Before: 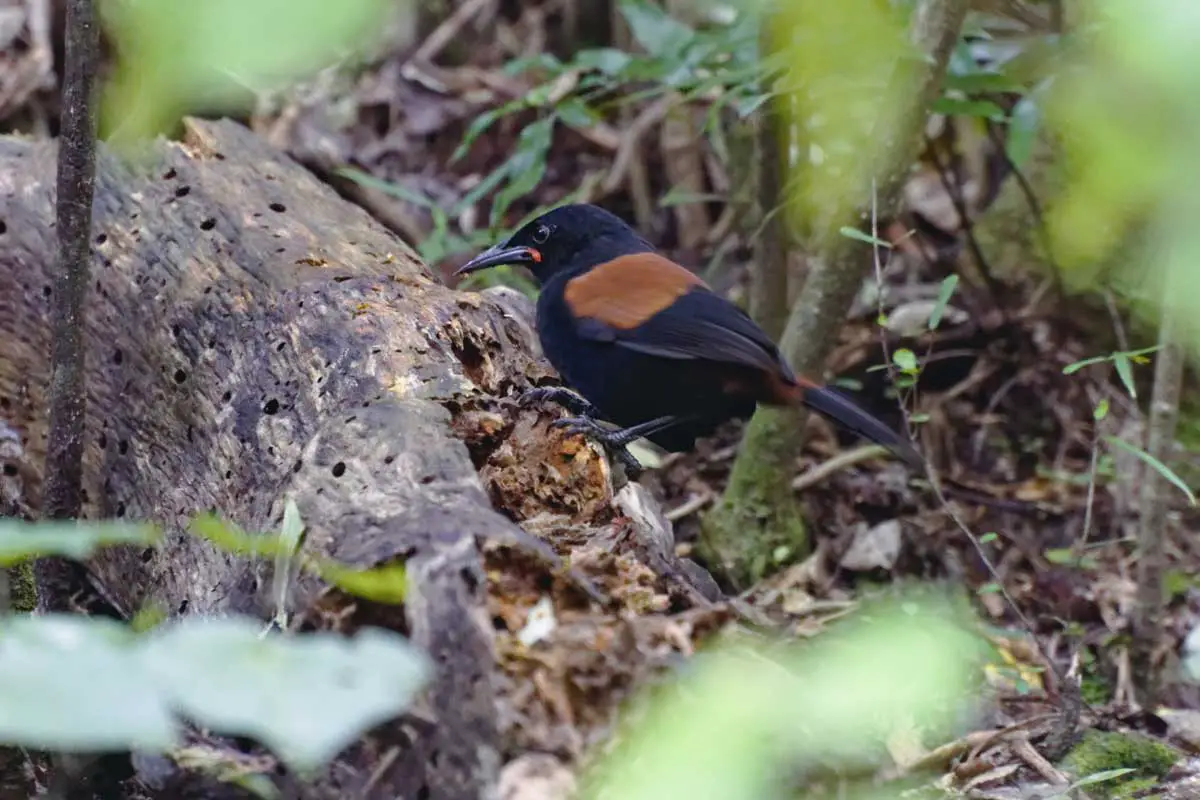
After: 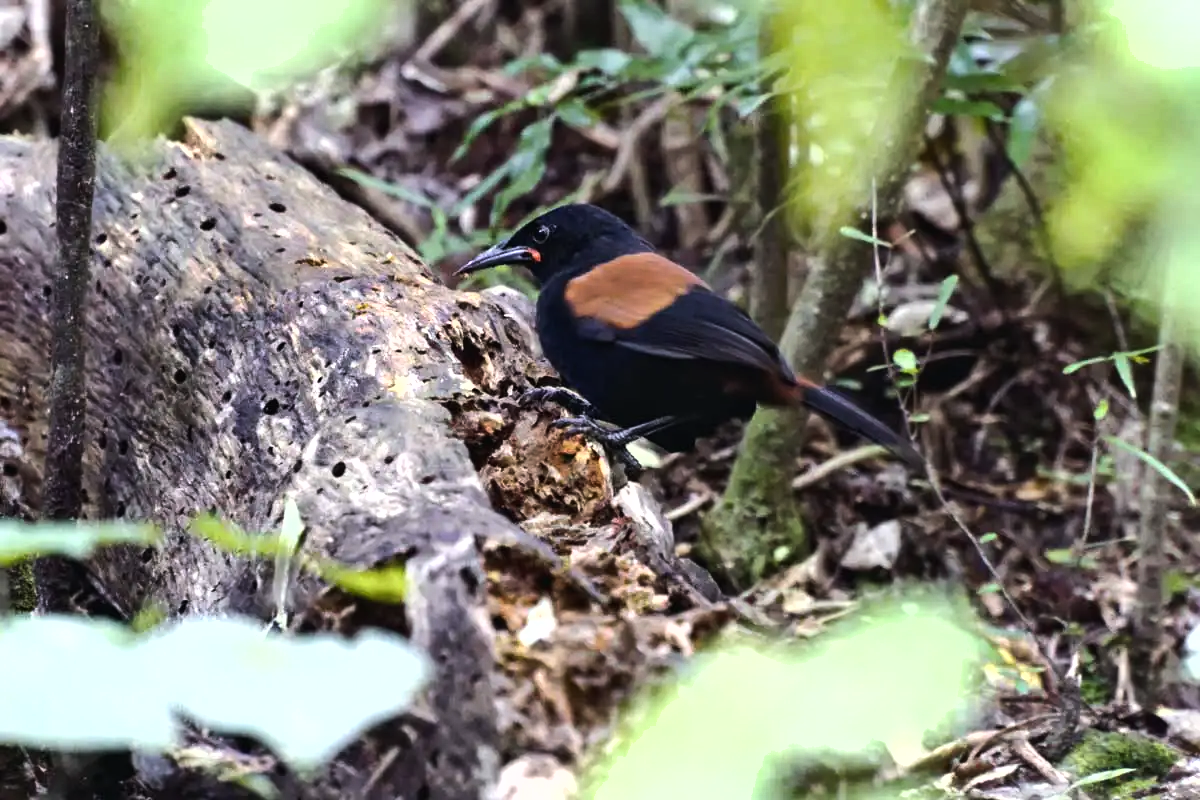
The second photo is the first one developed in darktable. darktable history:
shadows and highlights: low approximation 0.01, soften with gaussian
tone equalizer: -8 EV -1.08 EV, -7 EV -1.01 EV, -6 EV -0.867 EV, -5 EV -0.578 EV, -3 EV 0.578 EV, -2 EV 0.867 EV, -1 EV 1.01 EV, +0 EV 1.08 EV, edges refinement/feathering 500, mask exposure compensation -1.57 EV, preserve details no
